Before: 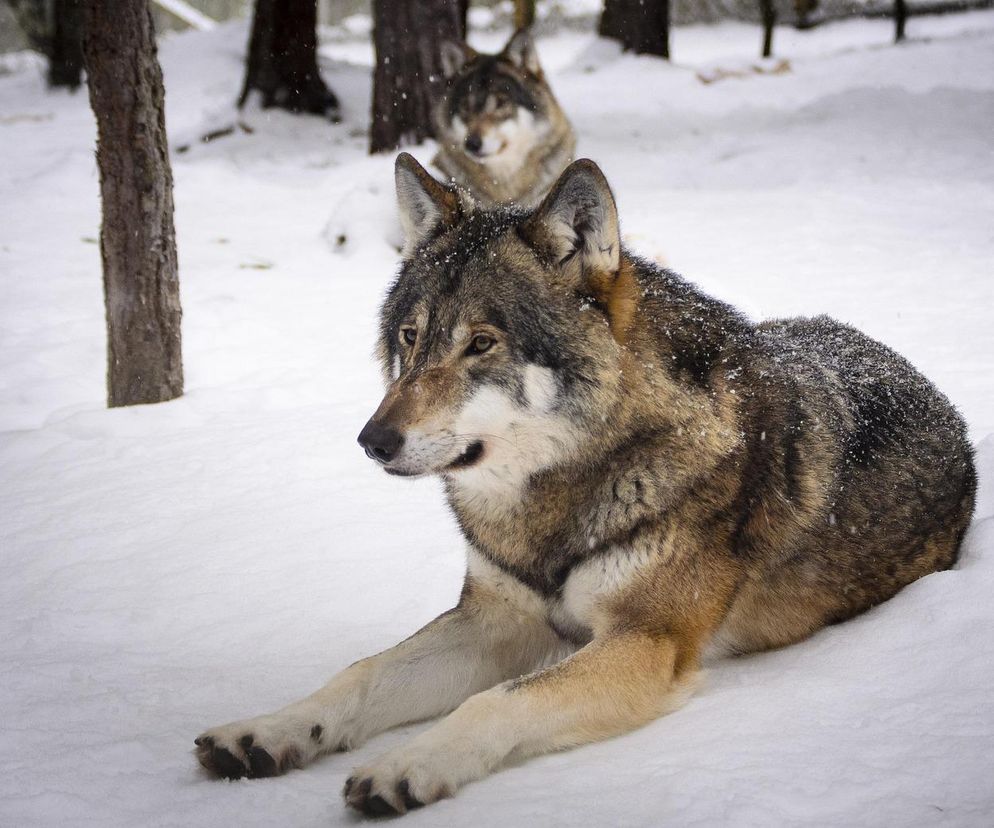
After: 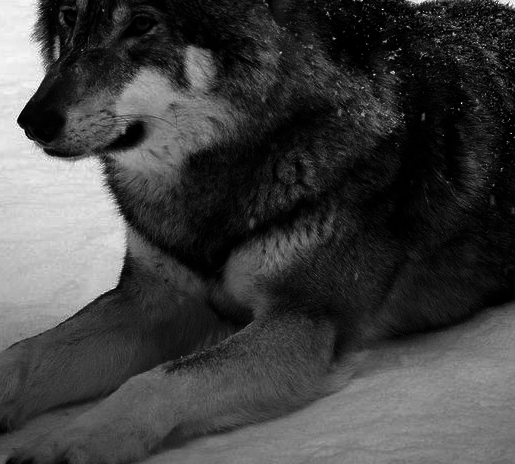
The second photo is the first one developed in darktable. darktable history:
crop: left 34.294%, top 38.546%, right 13.828%, bottom 5.371%
tone equalizer: edges refinement/feathering 500, mask exposure compensation -1.57 EV, preserve details no
contrast brightness saturation: contrast 0.024, brightness -0.994, saturation -0.997
